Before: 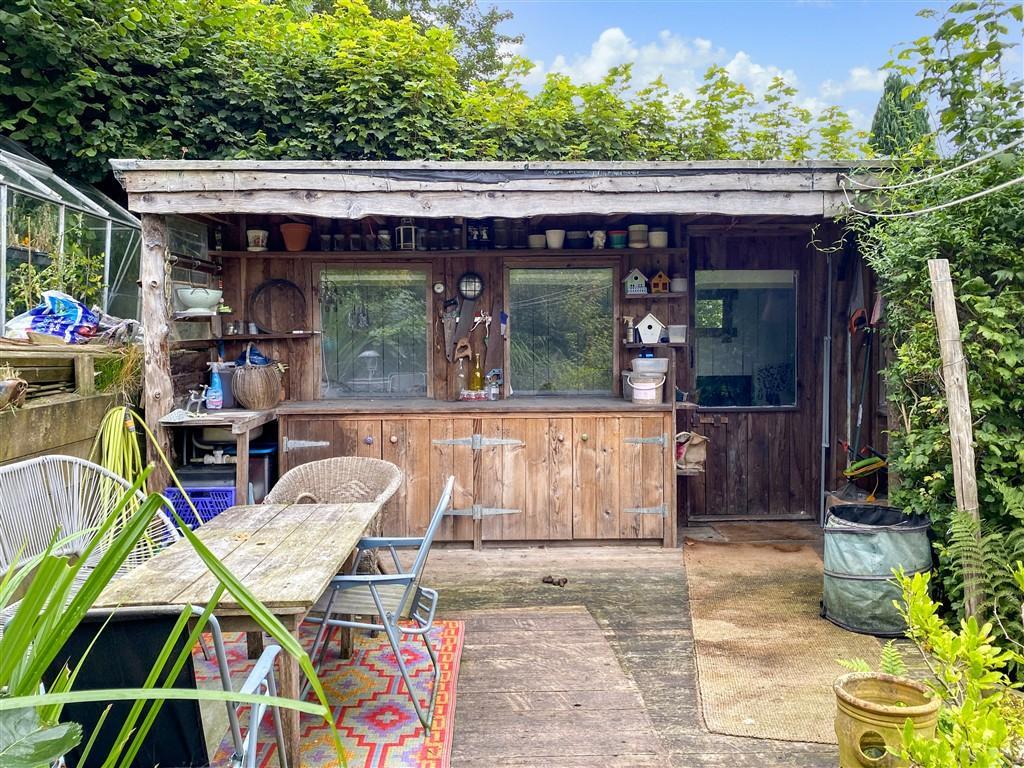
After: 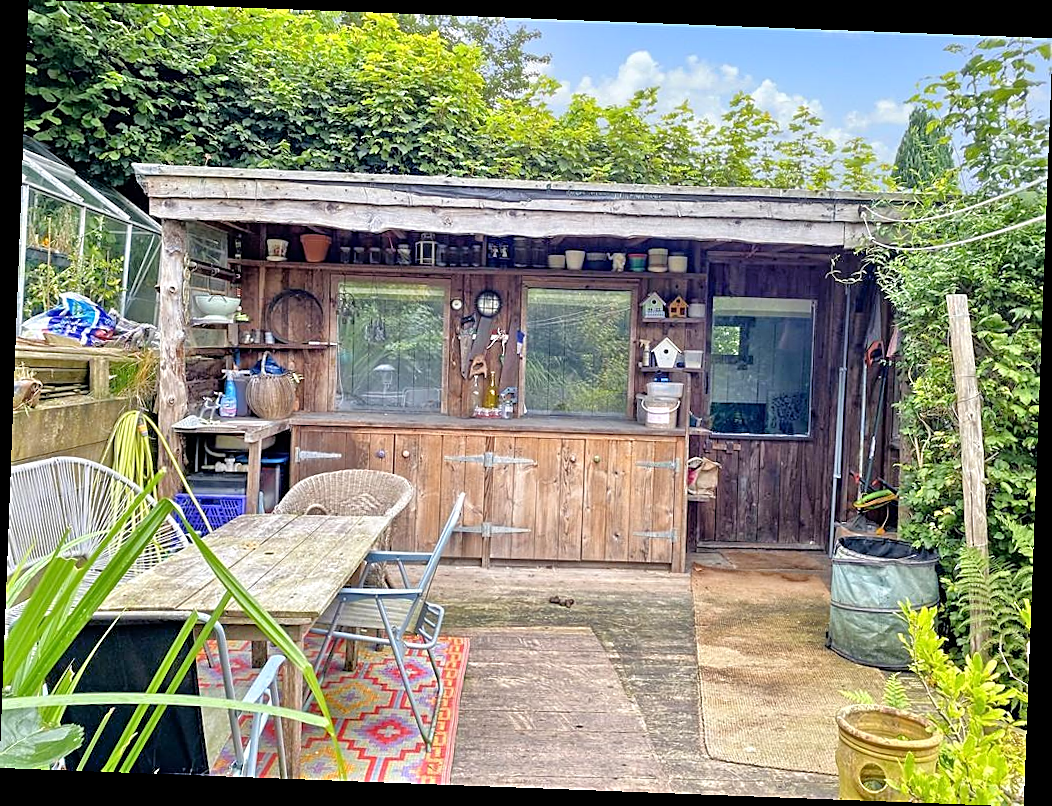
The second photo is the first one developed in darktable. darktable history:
tone equalizer: -7 EV 0.15 EV, -6 EV 0.6 EV, -5 EV 1.15 EV, -4 EV 1.33 EV, -3 EV 1.15 EV, -2 EV 0.6 EV, -1 EV 0.15 EV, mask exposure compensation -0.5 EV
sharpen: on, module defaults
rotate and perspective: rotation 2.17°, automatic cropping off
